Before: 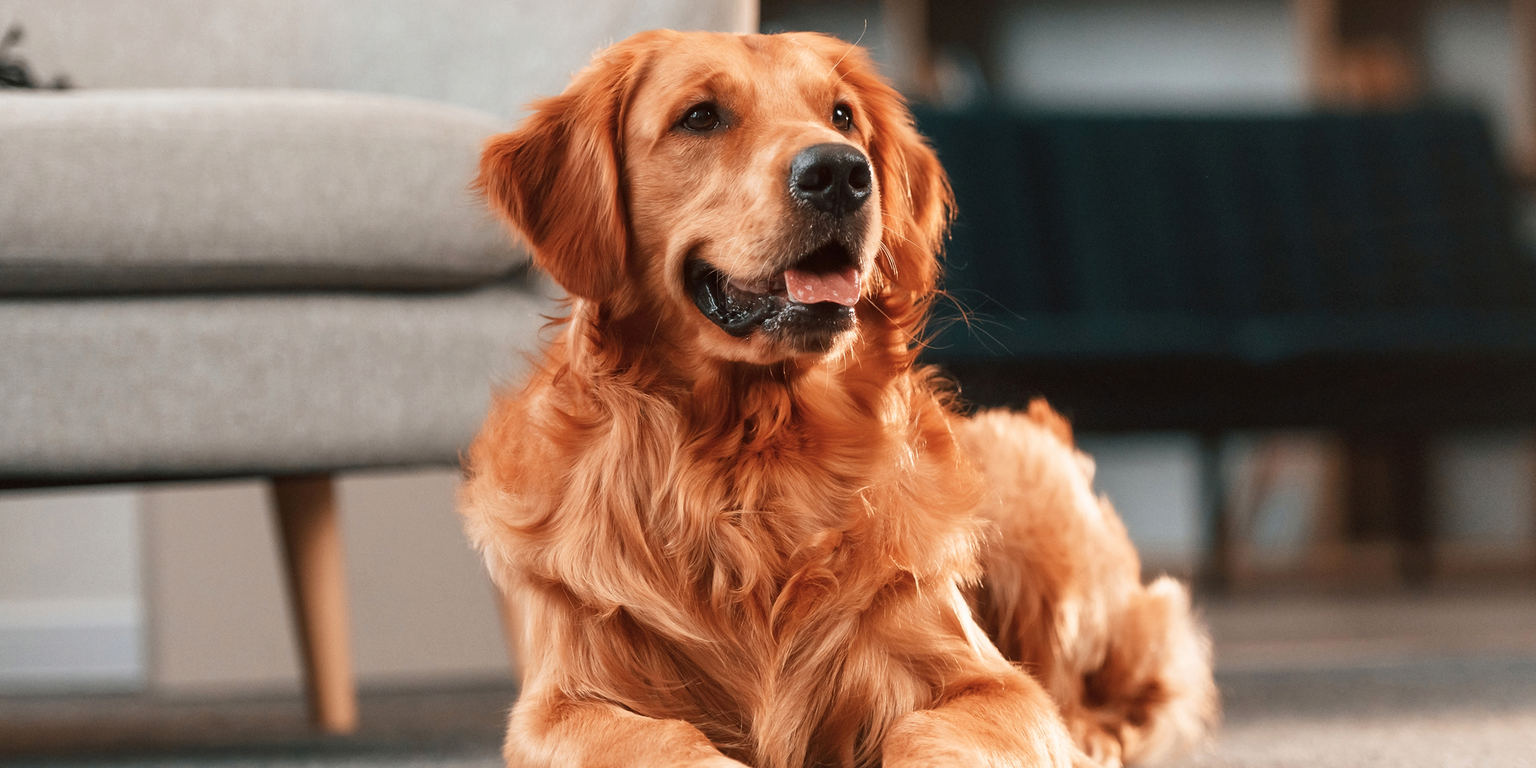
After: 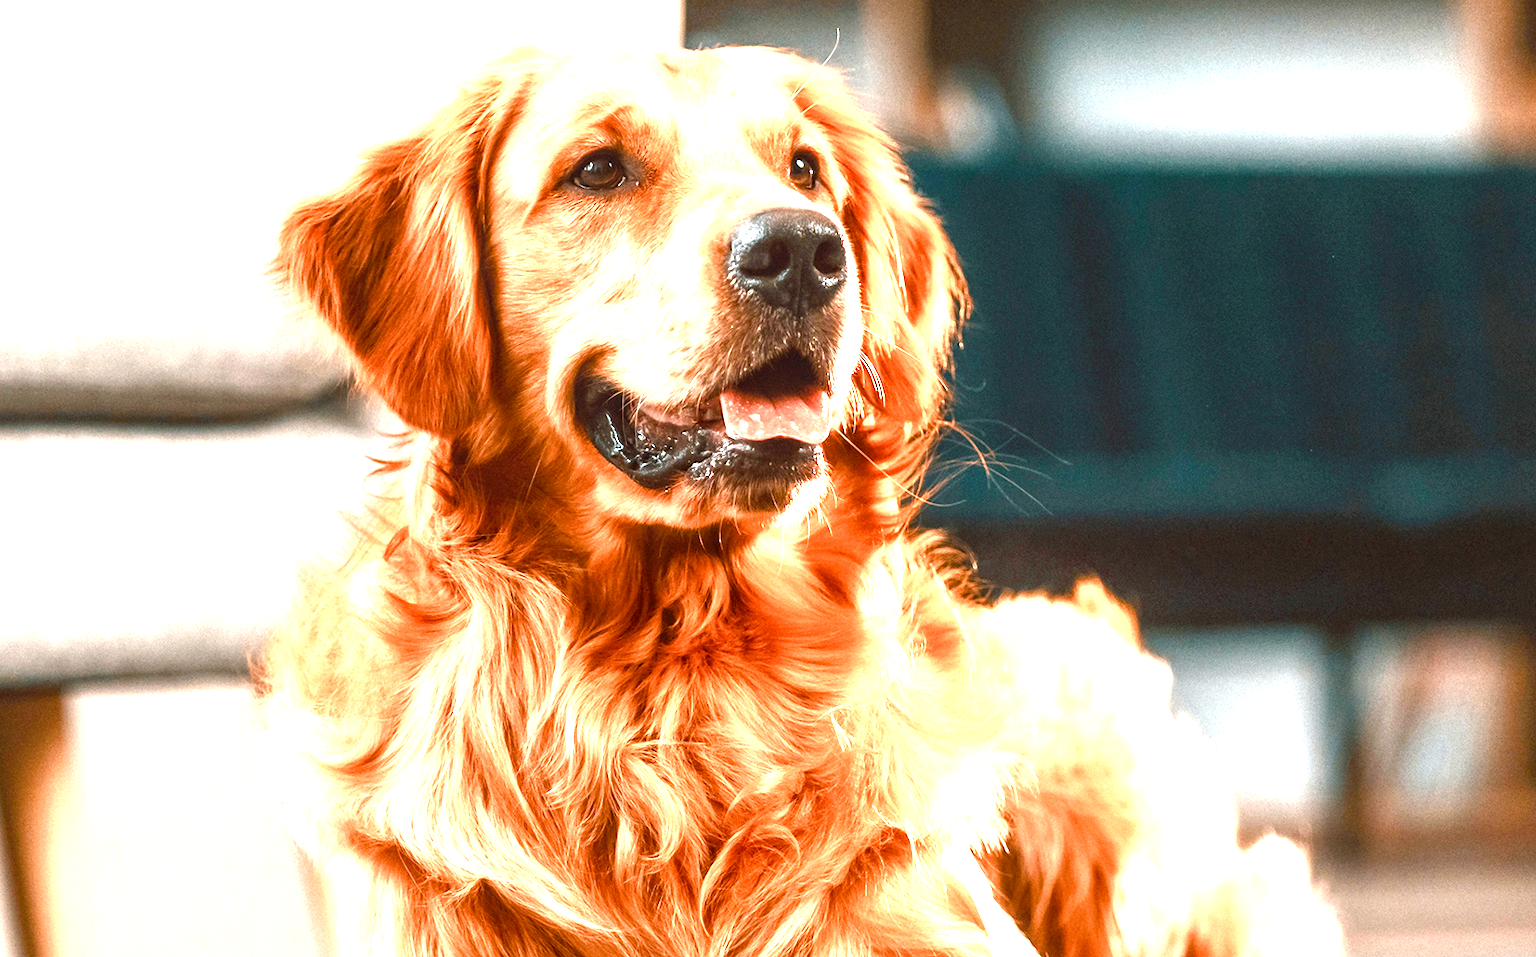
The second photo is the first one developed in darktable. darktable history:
local contrast: on, module defaults
crop: left 18.784%, right 12.294%, bottom 14.074%
color balance rgb: perceptual saturation grading › global saturation 0.579%, perceptual saturation grading › highlights -32.979%, perceptual saturation grading › mid-tones 15.068%, perceptual saturation grading › shadows 48.47%, perceptual brilliance grading › global brilliance 12.182%, global vibrance 35.087%, contrast 9.904%
exposure: exposure 1.209 EV, compensate highlight preservation false
